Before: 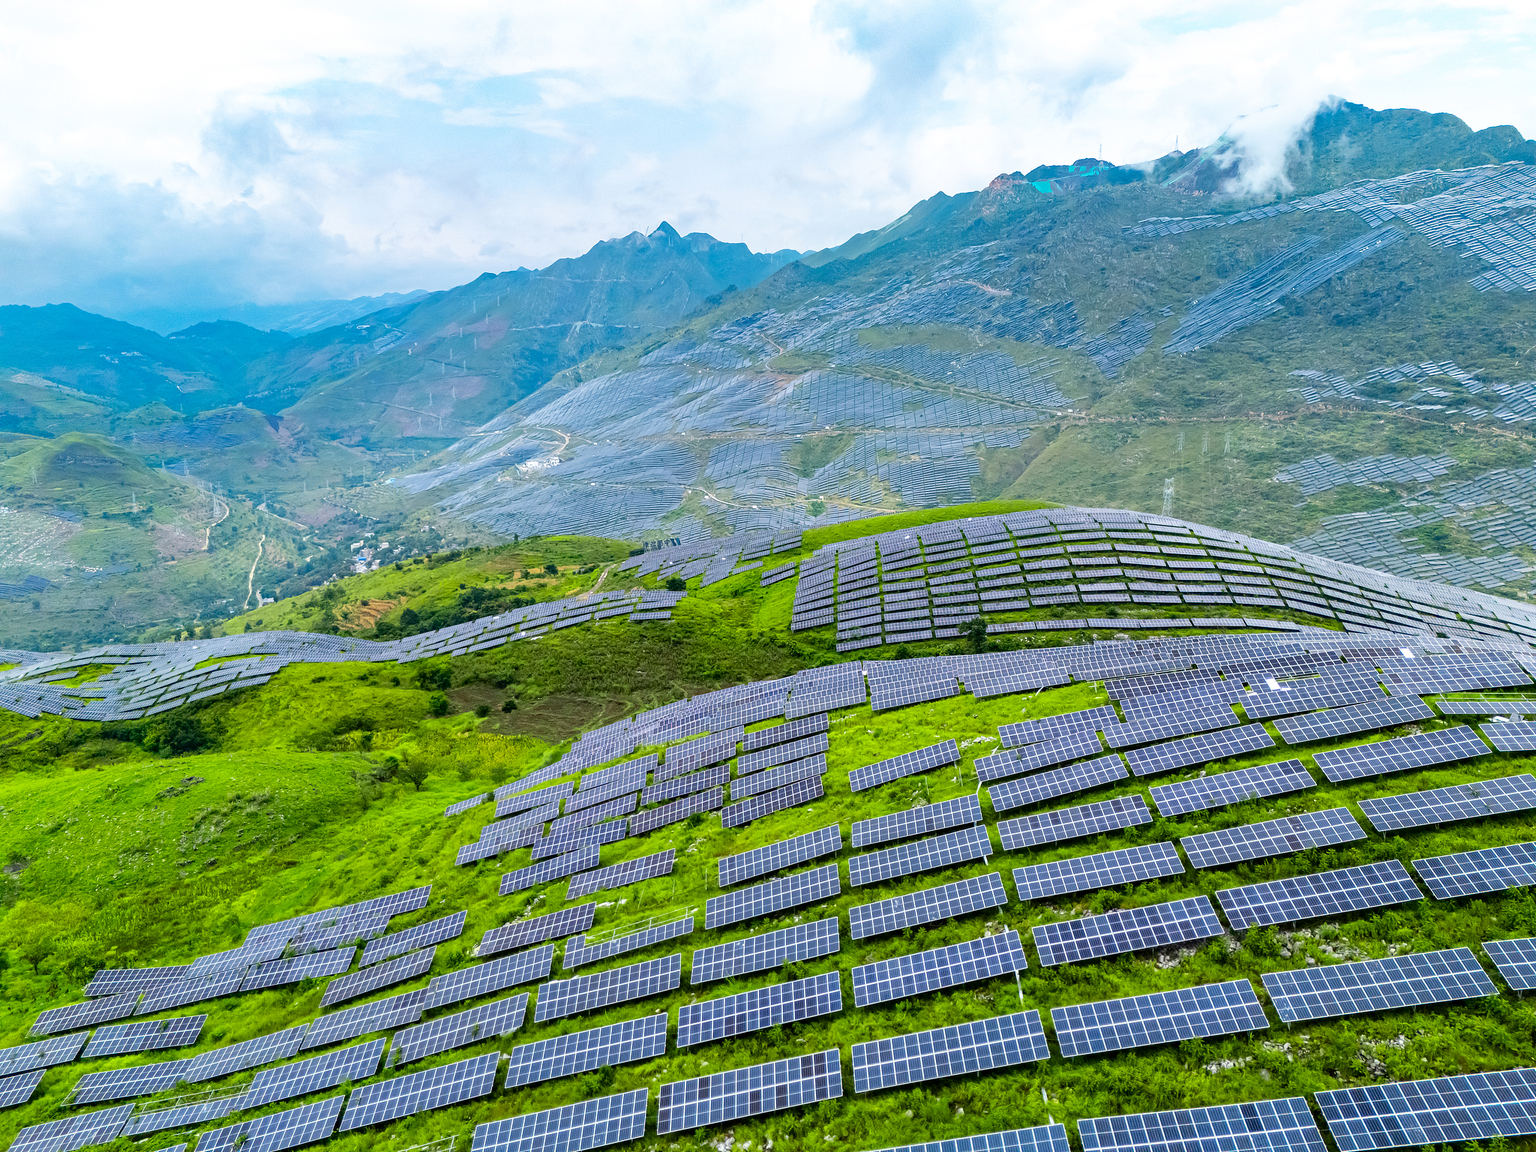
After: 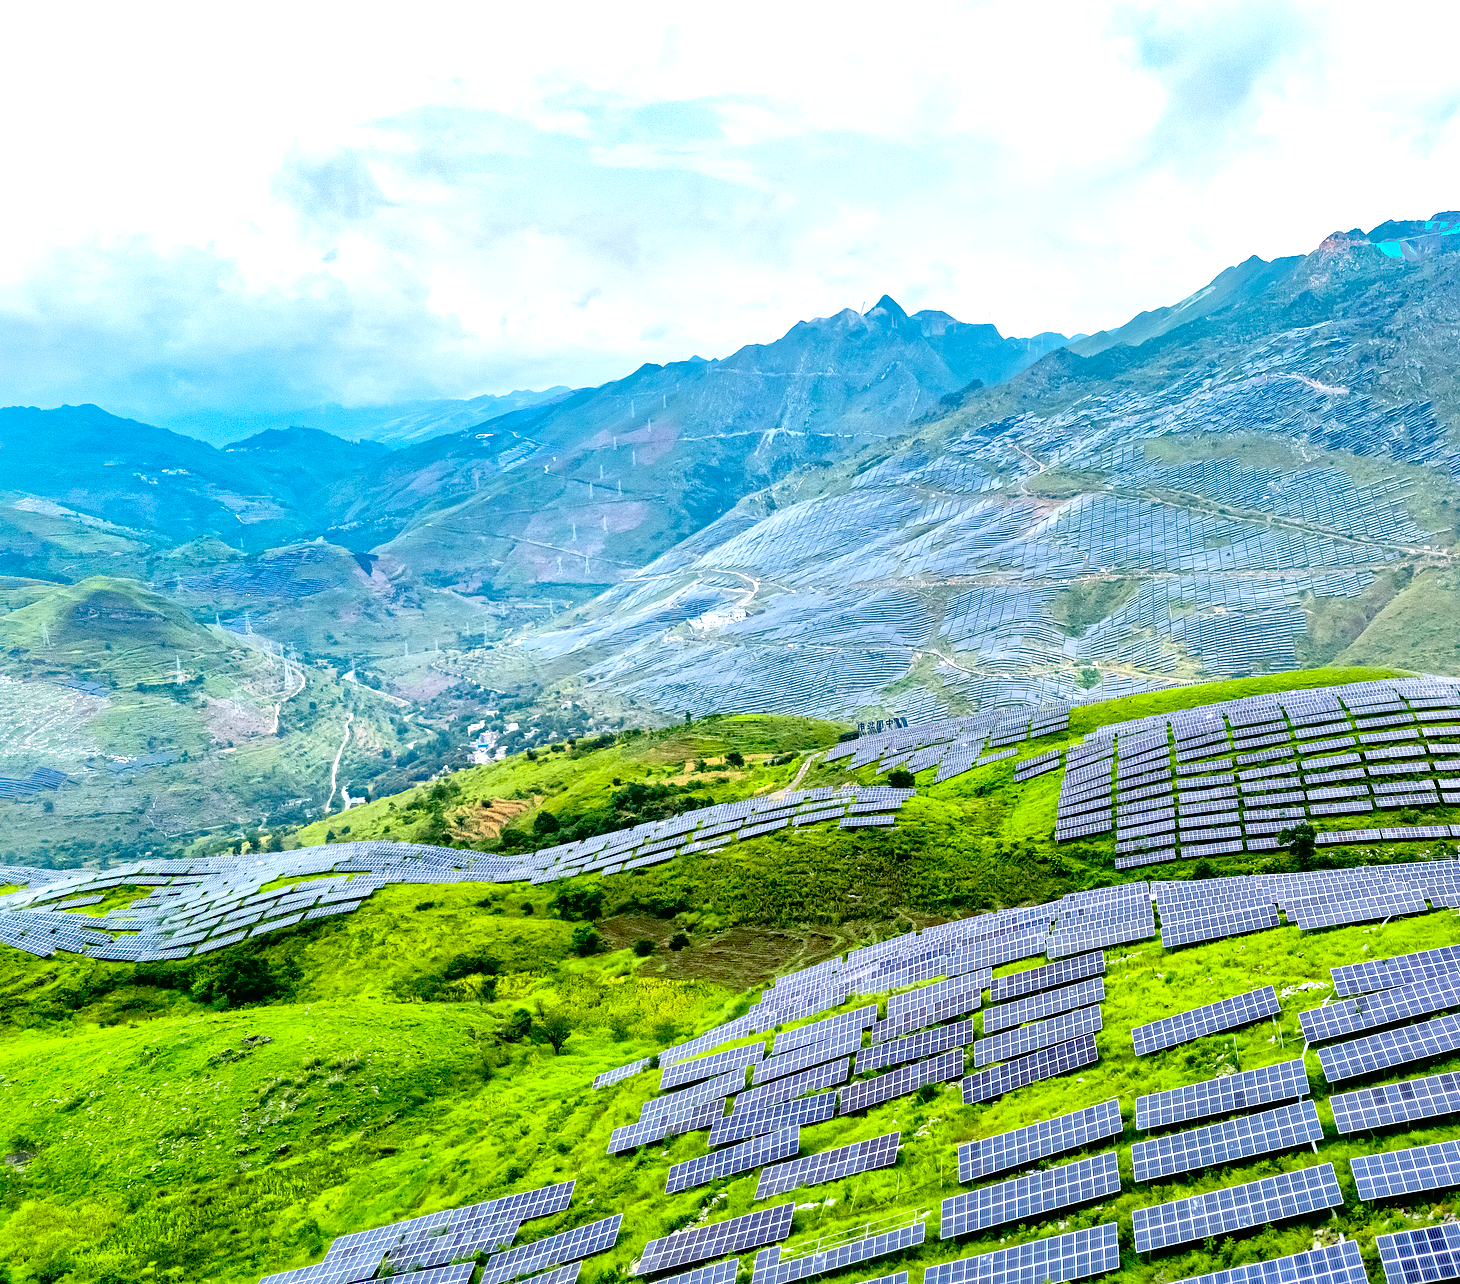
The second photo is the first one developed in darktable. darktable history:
crop: right 28.669%, bottom 16.348%
exposure: black level correction 0.03, exposure 0.331 EV, compensate highlight preservation false
contrast brightness saturation: brightness 0.125
local contrast: mode bilateral grid, contrast 21, coarseness 50, detail 171%, midtone range 0.2
